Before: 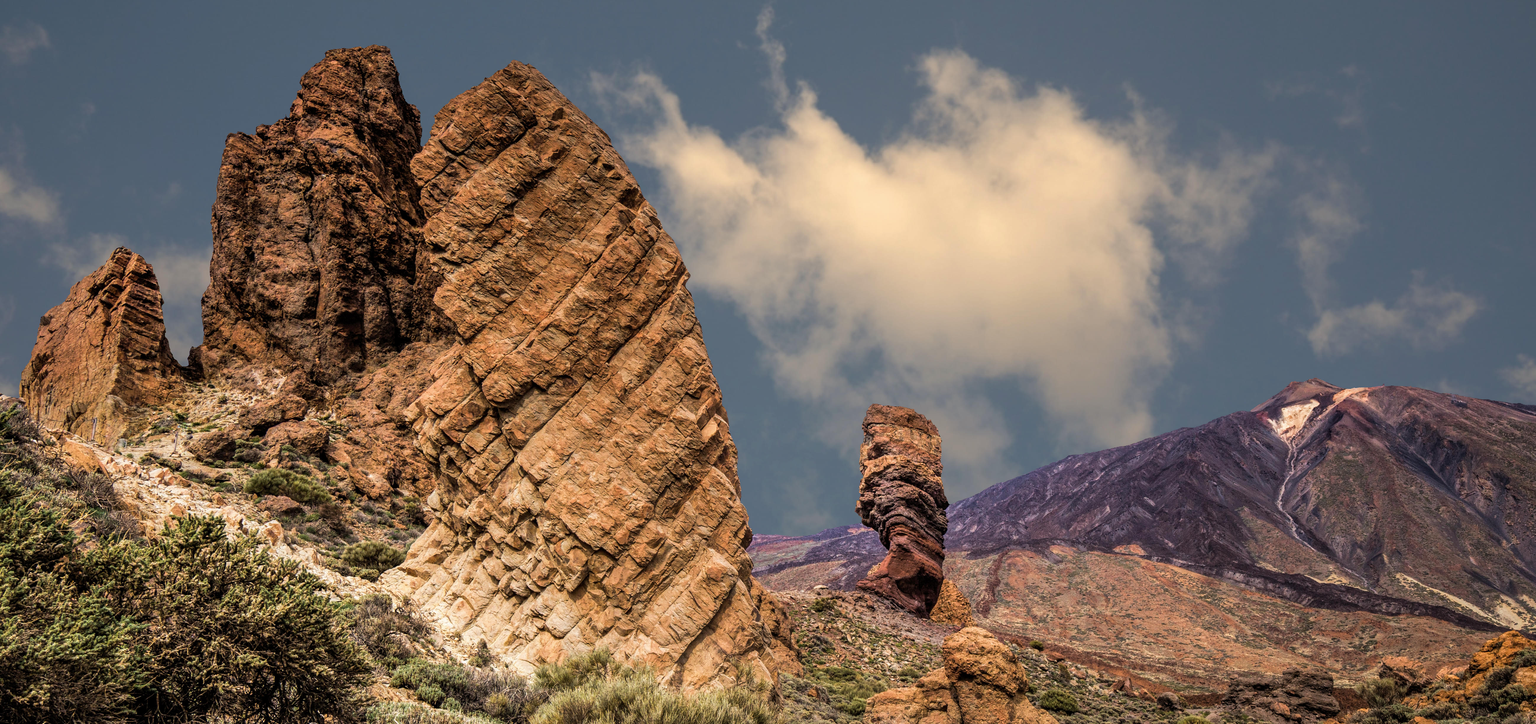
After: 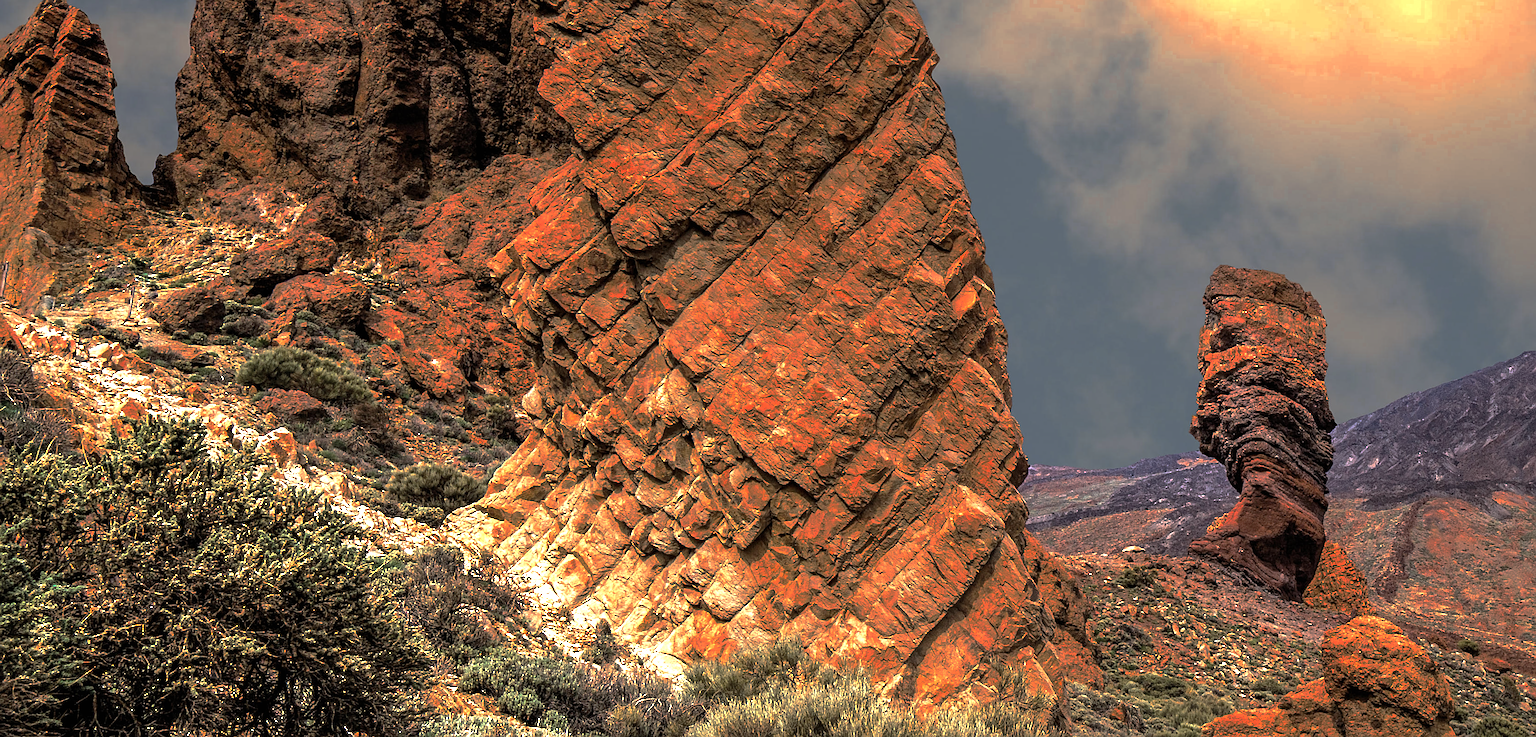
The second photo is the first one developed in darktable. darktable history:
crop and rotate: angle -1.15°, left 4.028%, top 31.923%, right 29.195%
base curve: curves: ch0 [(0, 0) (0.841, 0.609) (1, 1)], preserve colors none
tone equalizer: edges refinement/feathering 500, mask exposure compensation -1.57 EV, preserve details no
exposure: black level correction 0, exposure 0.699 EV, compensate exposure bias true, compensate highlight preservation false
color balance rgb: shadows lift › luminance -19.931%, perceptual saturation grading › global saturation 0.727%, global vibrance 20%
color zones: curves: ch0 [(0, 0.5) (0.125, 0.4) (0.25, 0.5) (0.375, 0.4) (0.5, 0.4) (0.625, 0.6) (0.75, 0.6) (0.875, 0.5)]; ch1 [(0, 0.35) (0.125, 0.45) (0.25, 0.35) (0.375, 0.35) (0.5, 0.35) (0.625, 0.35) (0.75, 0.45) (0.875, 0.35)]; ch2 [(0, 0.6) (0.125, 0.5) (0.25, 0.5) (0.375, 0.6) (0.5, 0.6) (0.625, 0.5) (0.75, 0.5) (0.875, 0.5)]
sharpen: on, module defaults
